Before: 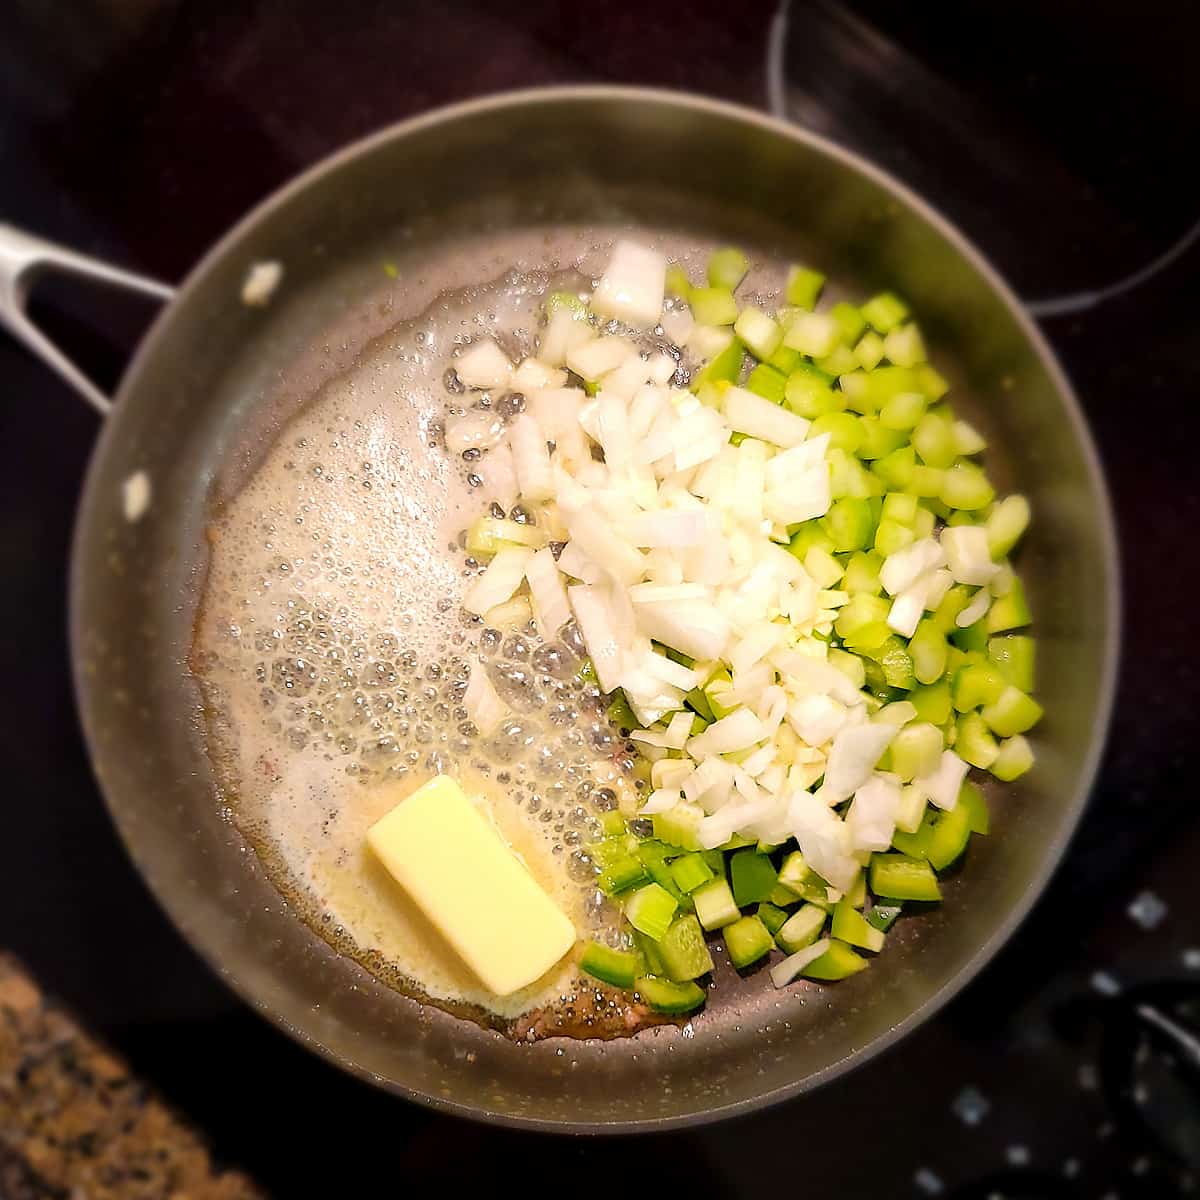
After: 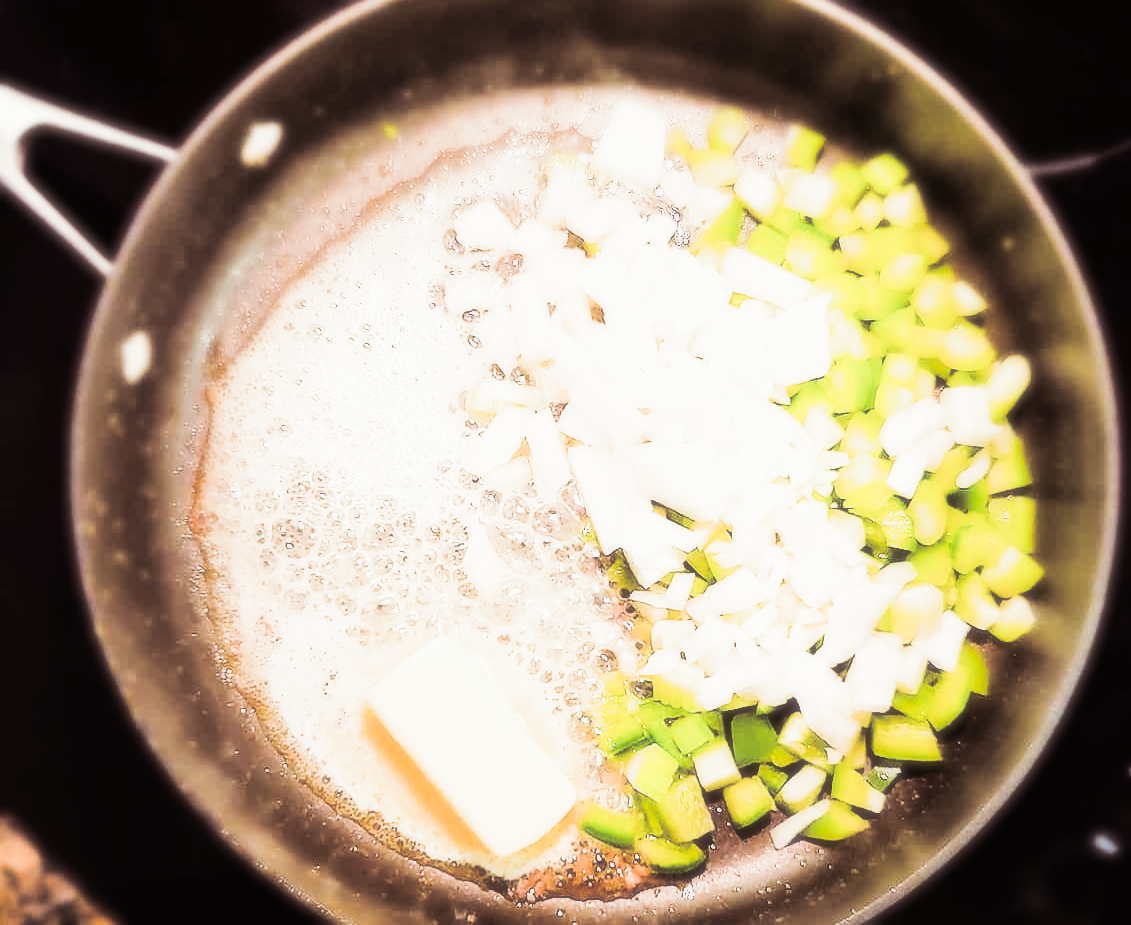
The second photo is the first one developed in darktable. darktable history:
crop and rotate: angle 0.03°, top 11.643%, right 5.651%, bottom 11.189%
soften: size 19.52%, mix 20.32%
tone equalizer: -8 EV -0.75 EV, -7 EV -0.7 EV, -6 EV -0.6 EV, -5 EV -0.4 EV, -3 EV 0.4 EV, -2 EV 0.6 EV, -1 EV 0.7 EV, +0 EV 0.75 EV, edges refinement/feathering 500, mask exposure compensation -1.57 EV, preserve details no
exposure: black level correction -0.005, exposure 1 EV, compensate highlight preservation false
sigmoid: contrast 1.7
split-toning: shadows › saturation 0.24, highlights › hue 54°, highlights › saturation 0.24
